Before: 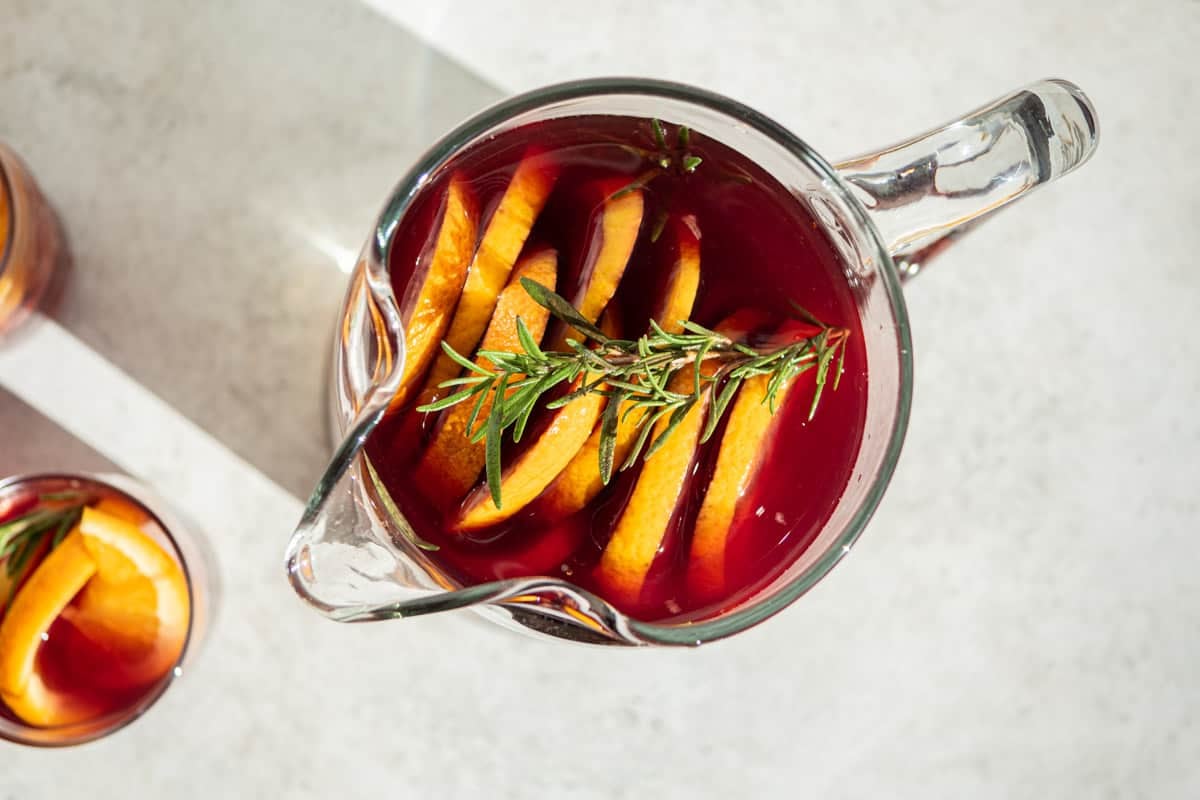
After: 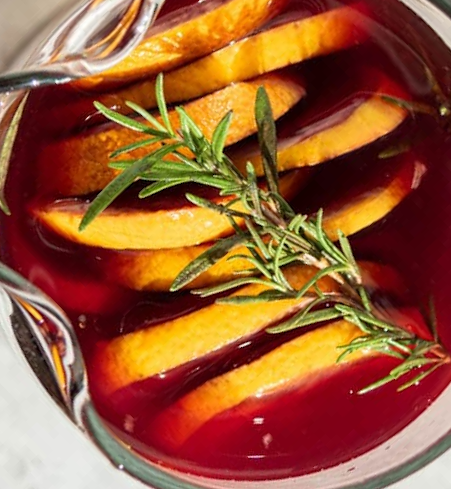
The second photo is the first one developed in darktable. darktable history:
crop and rotate: angle -46.24°, top 16.618%, right 0.794%, bottom 11.669%
